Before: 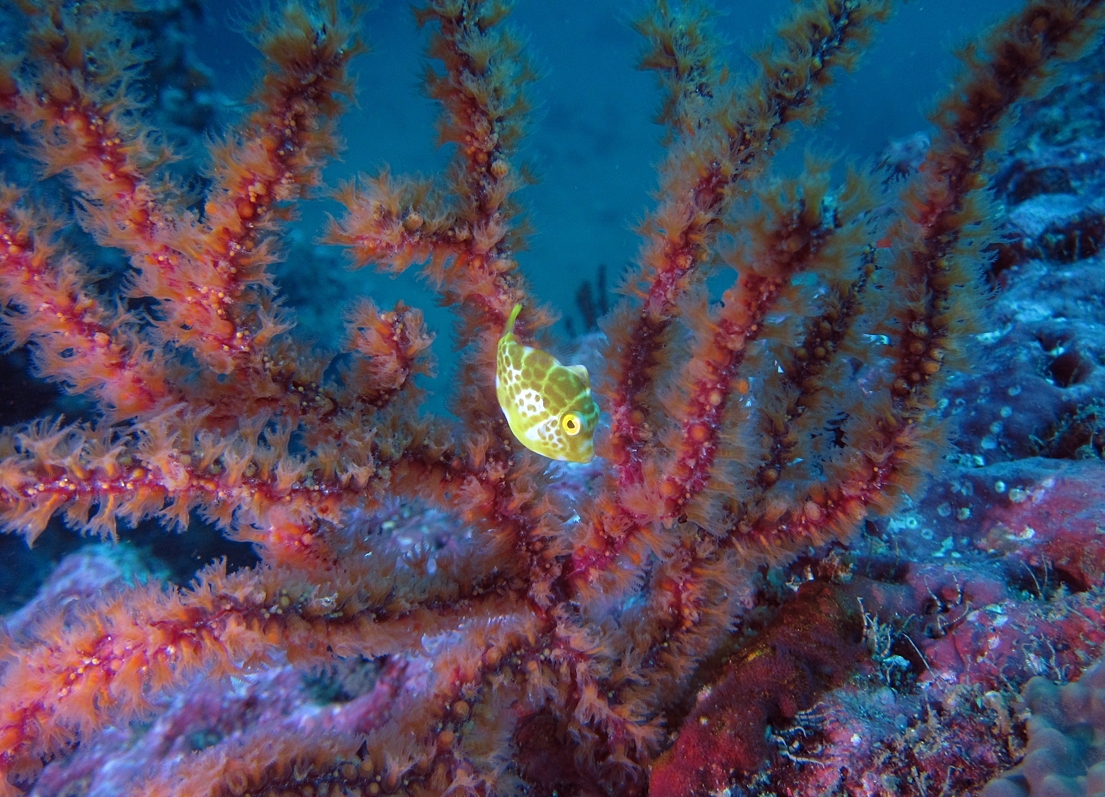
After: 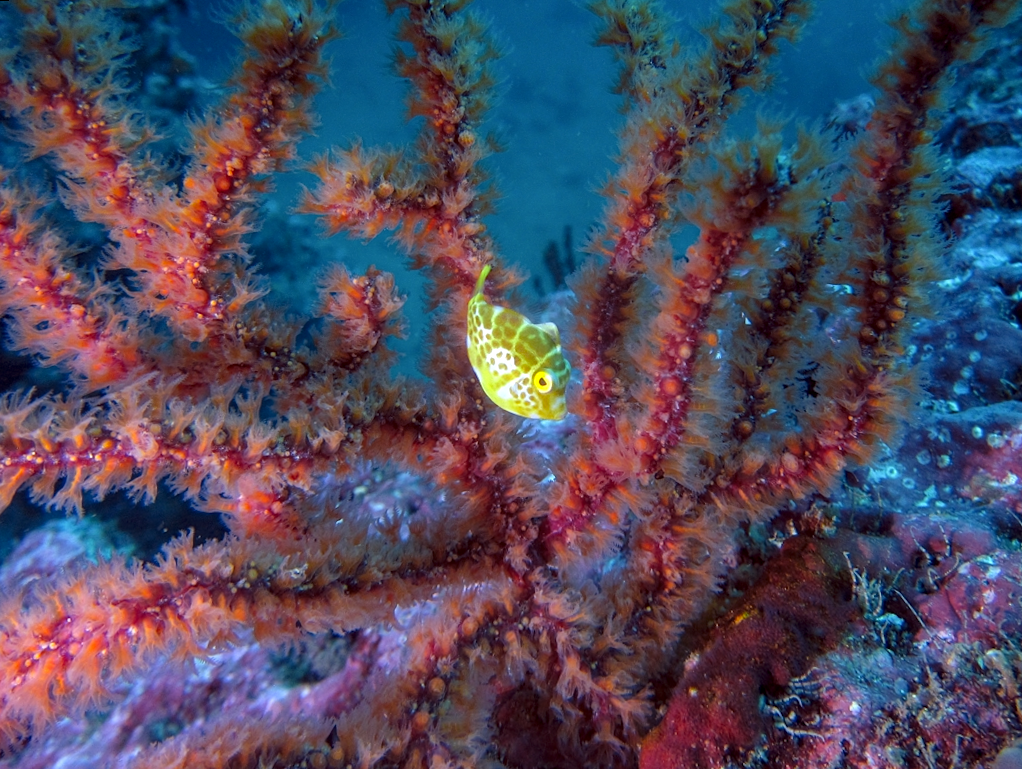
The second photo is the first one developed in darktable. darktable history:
local contrast: on, module defaults
color zones: curves: ch0 [(0.224, 0.526) (0.75, 0.5)]; ch1 [(0.055, 0.526) (0.224, 0.761) (0.377, 0.526) (0.75, 0.5)]
rotate and perspective: rotation -1.68°, lens shift (vertical) -0.146, crop left 0.049, crop right 0.912, crop top 0.032, crop bottom 0.96
